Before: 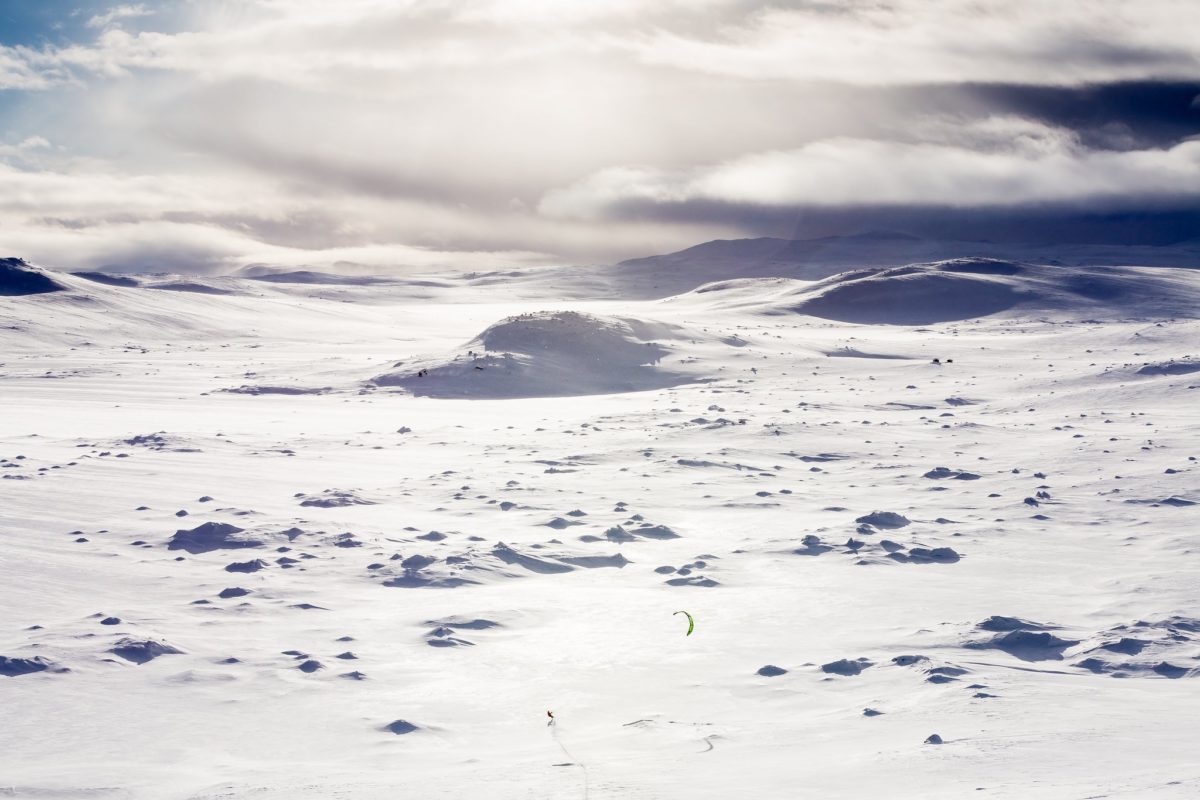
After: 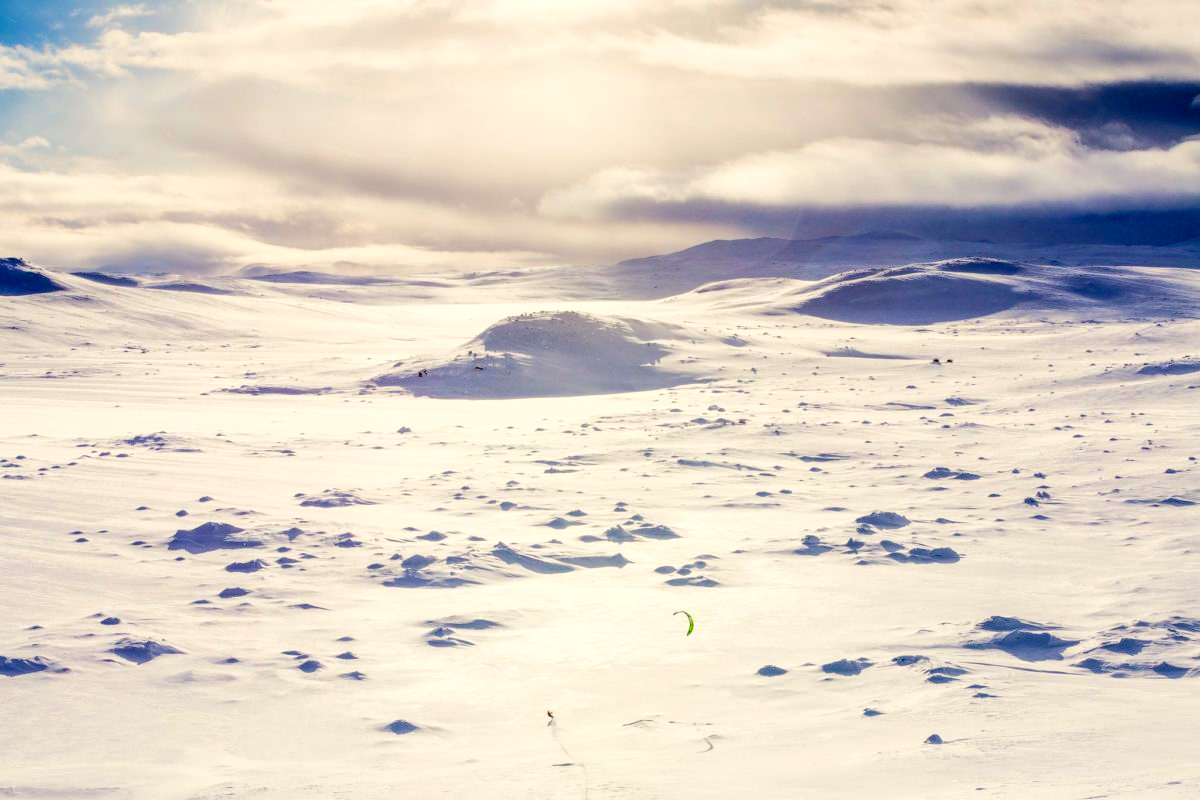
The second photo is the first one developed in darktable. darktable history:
contrast brightness saturation: contrast 0.071, brightness 0.078, saturation 0.177
color balance rgb: highlights gain › chroma 2.99%, highlights gain › hue 78.13°, perceptual saturation grading › global saturation 10.248%, perceptual brilliance grading › mid-tones 10.045%, perceptual brilliance grading › shadows 14.302%, global vibrance 20%
local contrast: detail 130%
